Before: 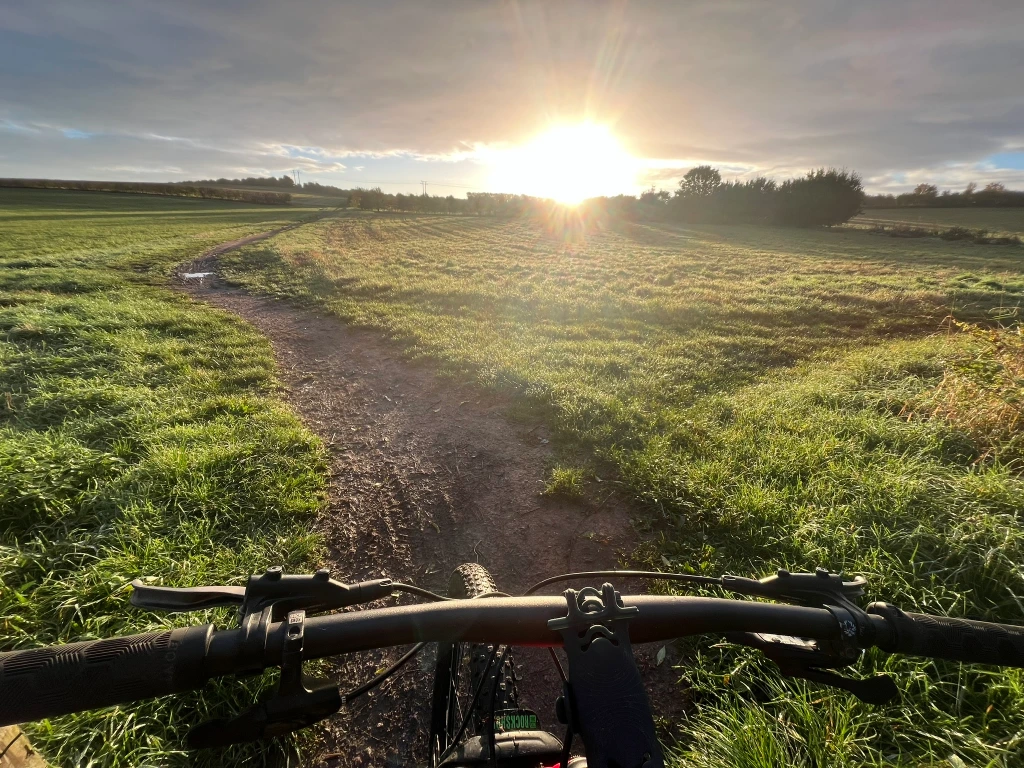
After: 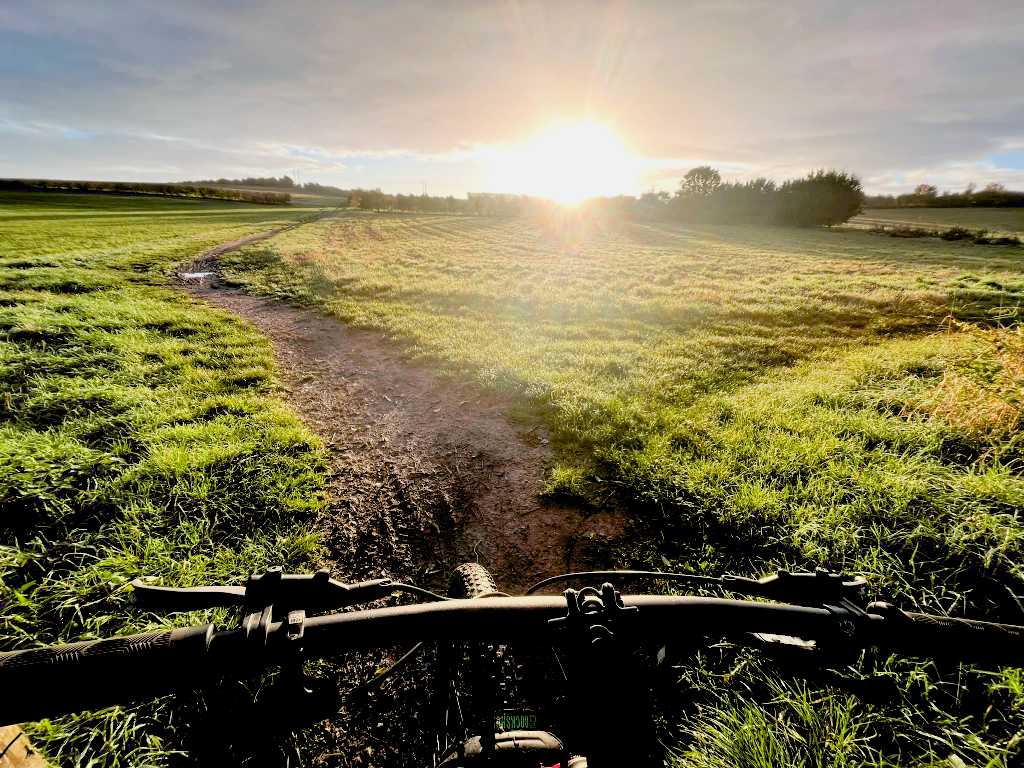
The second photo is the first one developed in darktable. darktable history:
exposure: black level correction 0.035, exposure 0.9 EV, compensate highlight preservation false
filmic rgb: black relative exposure -7.65 EV, white relative exposure 4.56 EV, hardness 3.61, contrast 1.05
